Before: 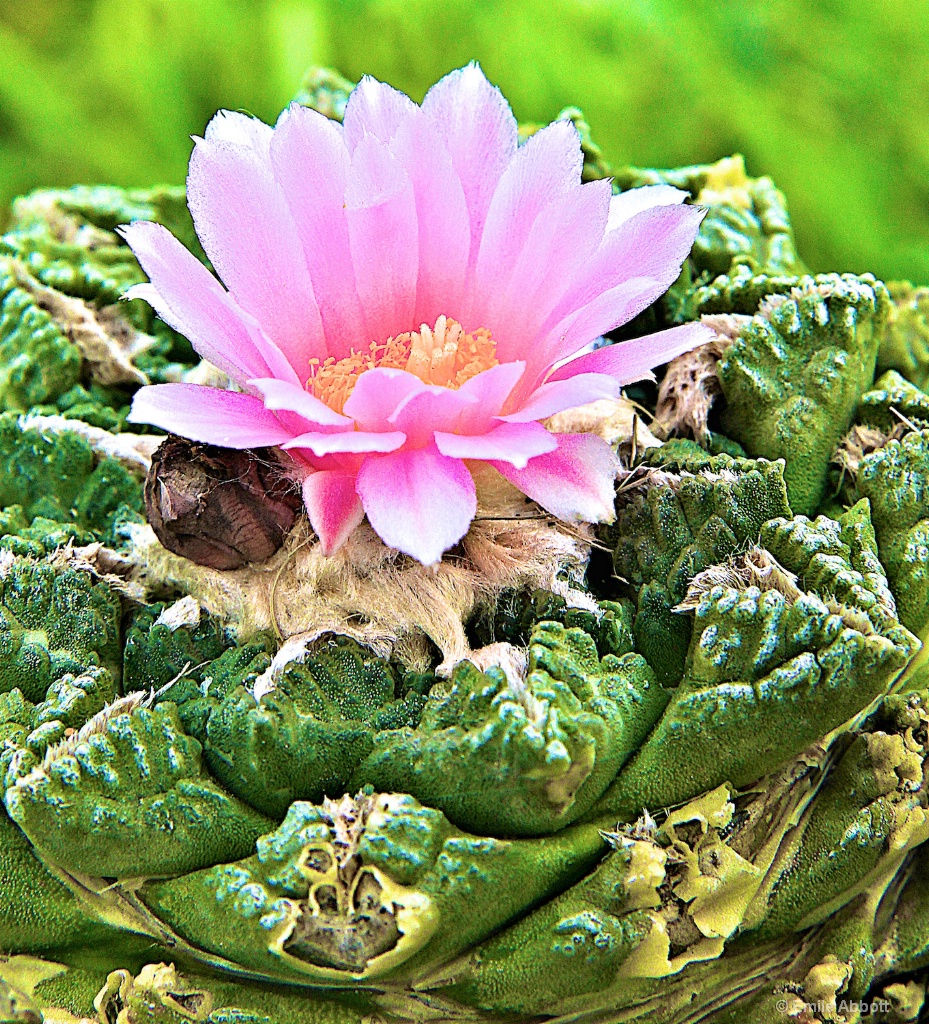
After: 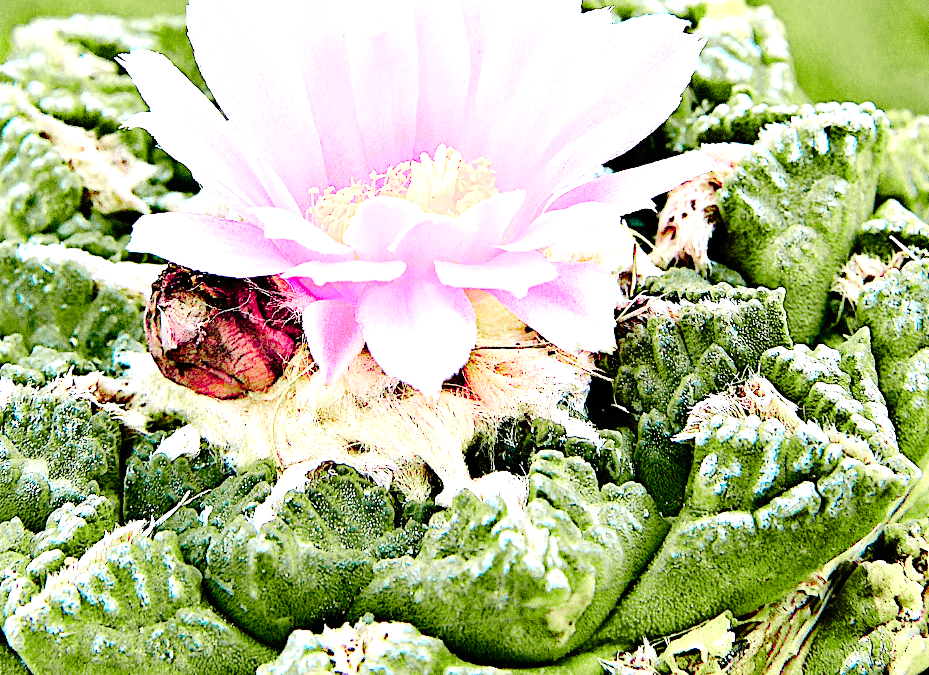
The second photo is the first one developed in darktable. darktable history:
crop: top 16.746%, bottom 16.714%
exposure: exposure 1.066 EV, compensate exposure bias true, compensate highlight preservation false
base curve: curves: ch0 [(0, 0) (0.036, 0.01) (0.123, 0.254) (0.258, 0.504) (0.507, 0.748) (1, 1)], preserve colors none
color zones: curves: ch0 [(0, 0.533) (0.126, 0.533) (0.234, 0.533) (0.368, 0.357) (0.5, 0.5) (0.625, 0.5) (0.74, 0.637) (0.875, 0.5)]; ch1 [(0.004, 0.708) (0.129, 0.662) (0.25, 0.5) (0.375, 0.331) (0.496, 0.396) (0.625, 0.649) (0.739, 0.26) (0.875, 0.5) (1, 0.478)]; ch2 [(0, 0.409) (0.132, 0.403) (0.236, 0.558) (0.379, 0.448) (0.5, 0.5) (0.625, 0.5) (0.691, 0.39) (0.875, 0.5)]
